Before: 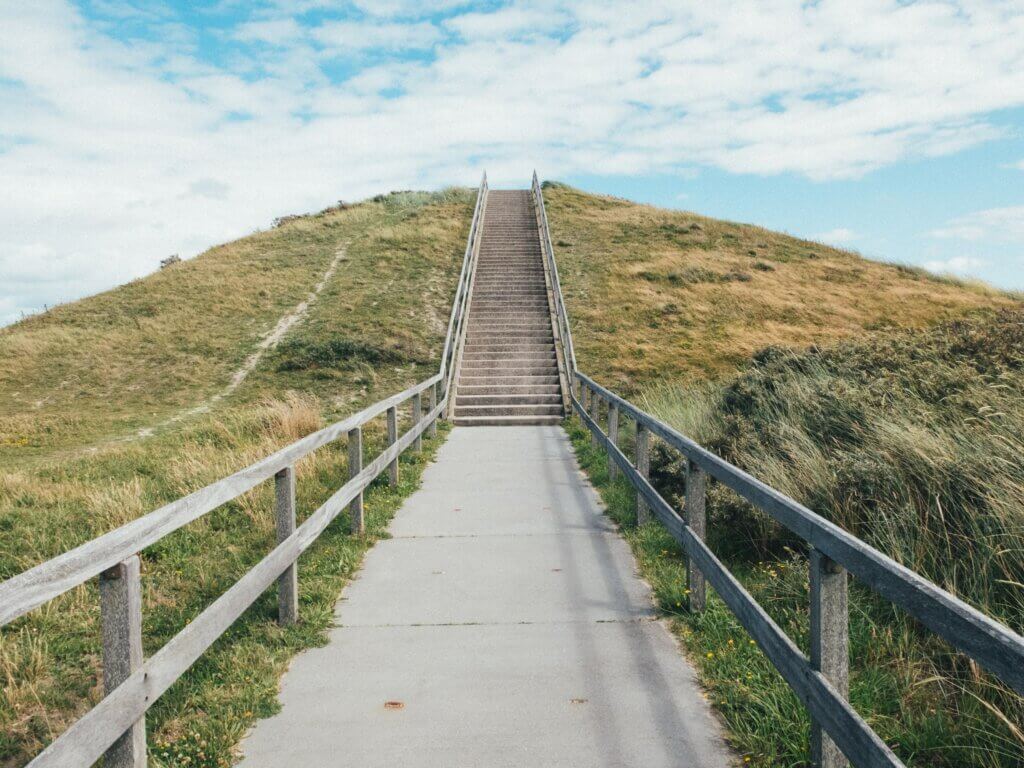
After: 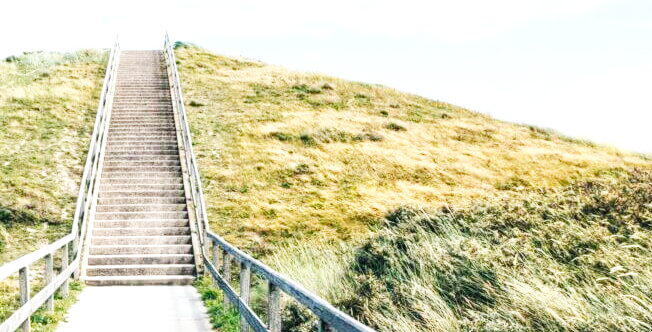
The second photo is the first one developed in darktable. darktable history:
crop: left 36.005%, top 18.293%, right 0.31%, bottom 38.444%
base curve: curves: ch0 [(0, 0) (0.007, 0.004) (0.027, 0.03) (0.046, 0.07) (0.207, 0.54) (0.442, 0.872) (0.673, 0.972) (1, 1)], preserve colors none
local contrast: on, module defaults
exposure: exposure 0.207 EV, compensate highlight preservation false
